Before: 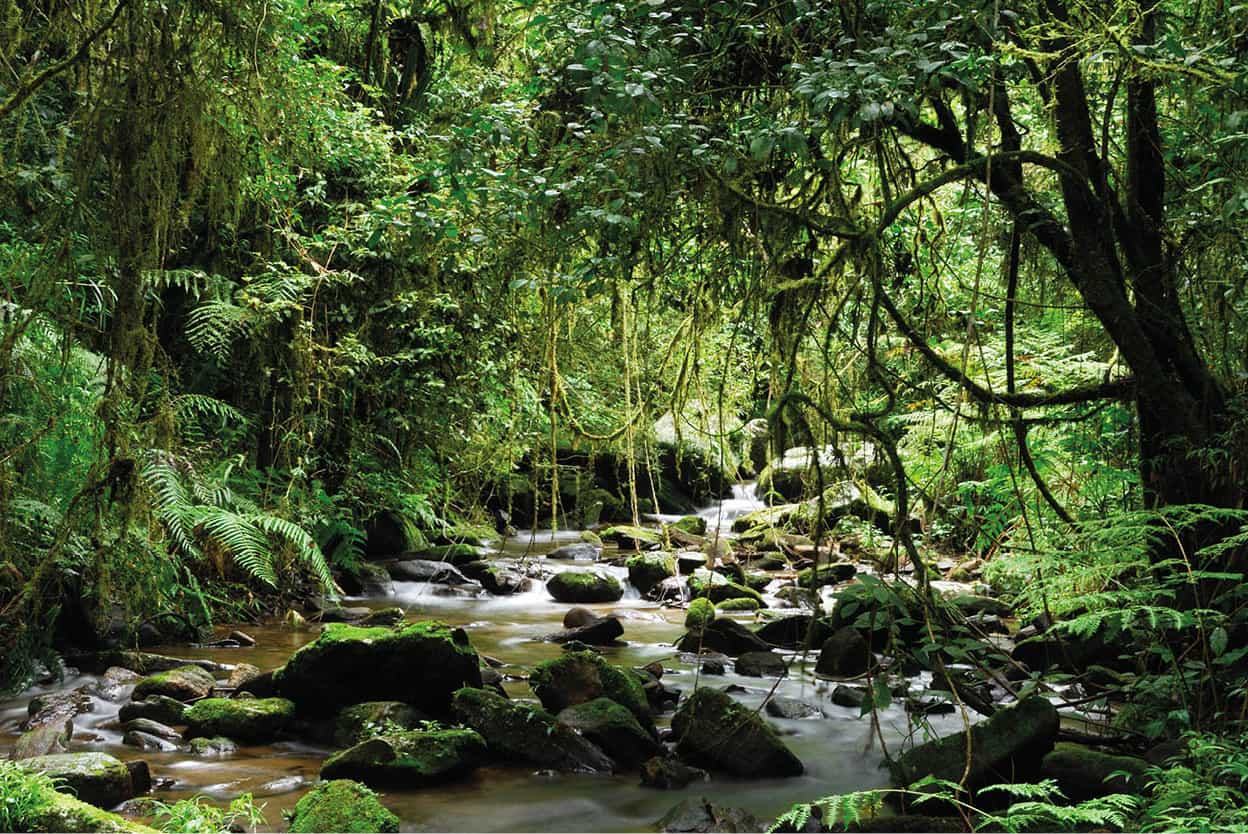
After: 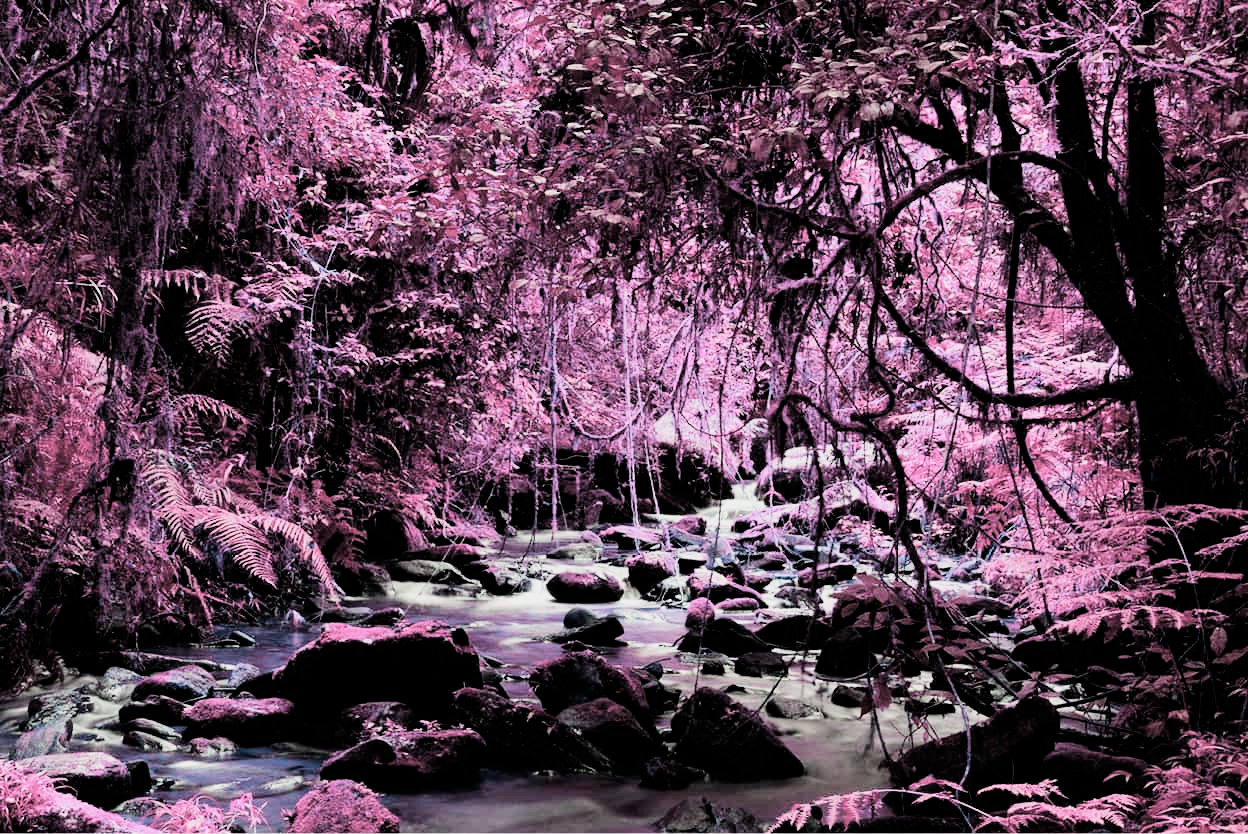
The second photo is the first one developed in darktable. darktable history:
filmic rgb: black relative exposure -7.19 EV, white relative exposure 5.39 EV, hardness 3.02
color balance rgb: power › hue 315.78°, perceptual saturation grading › global saturation -2.758%, perceptual saturation grading › shadows -1.026%, hue shift -149.66°, contrast 35%, saturation formula JzAzBz (2021)
exposure: exposure 0.296 EV, compensate exposure bias true, compensate highlight preservation false
